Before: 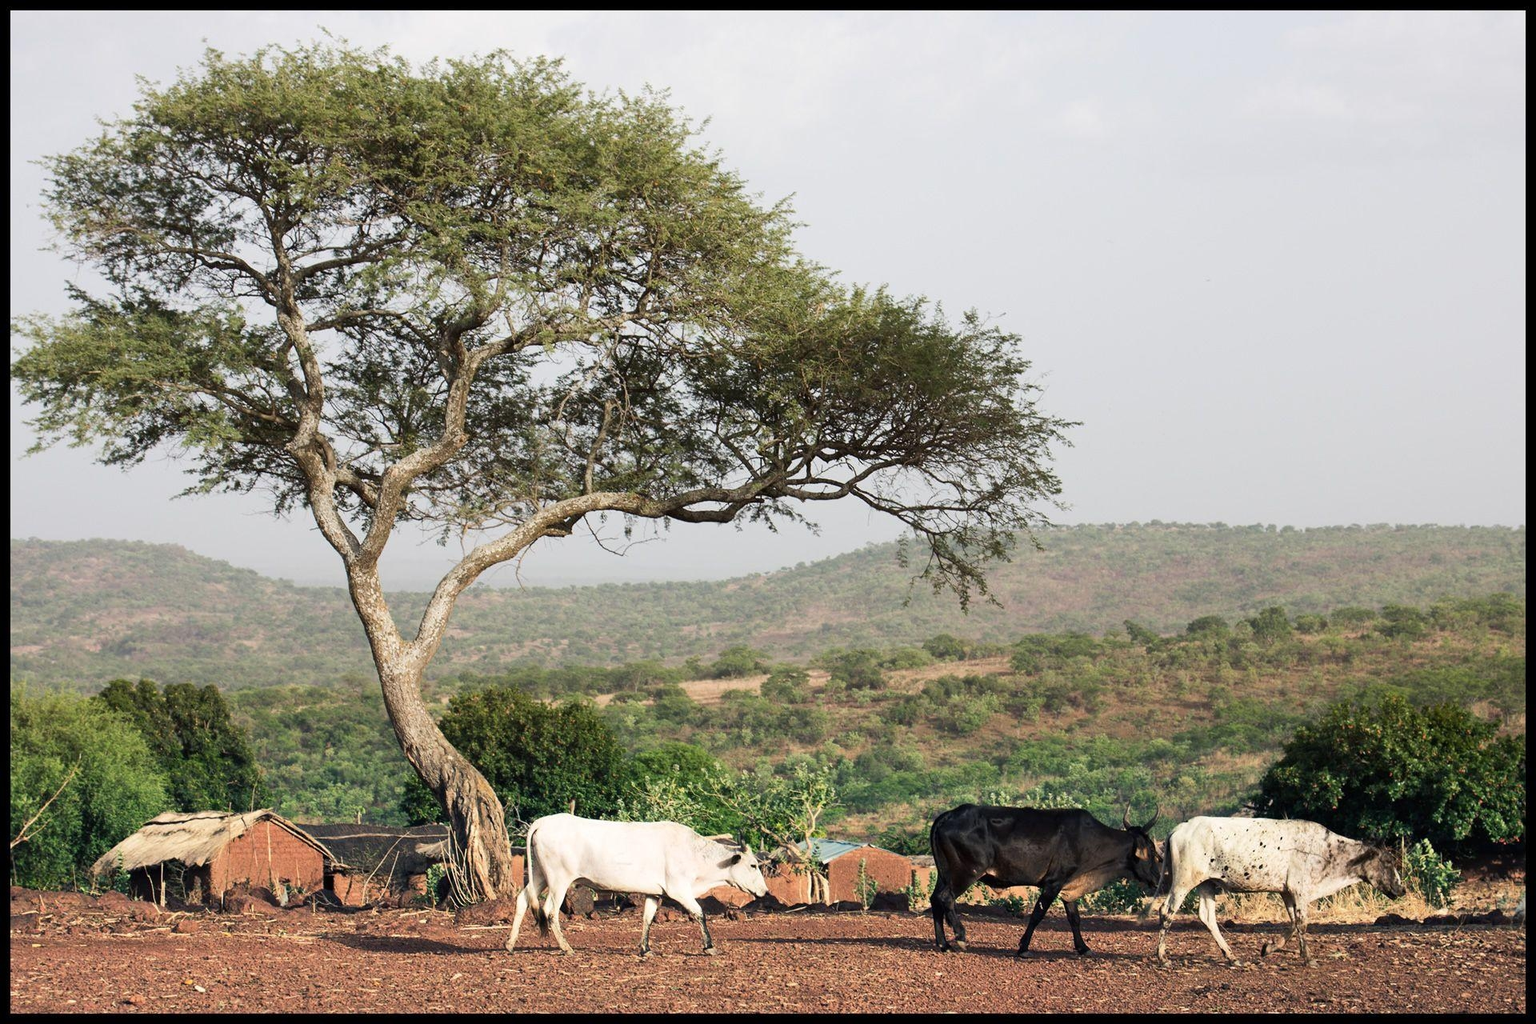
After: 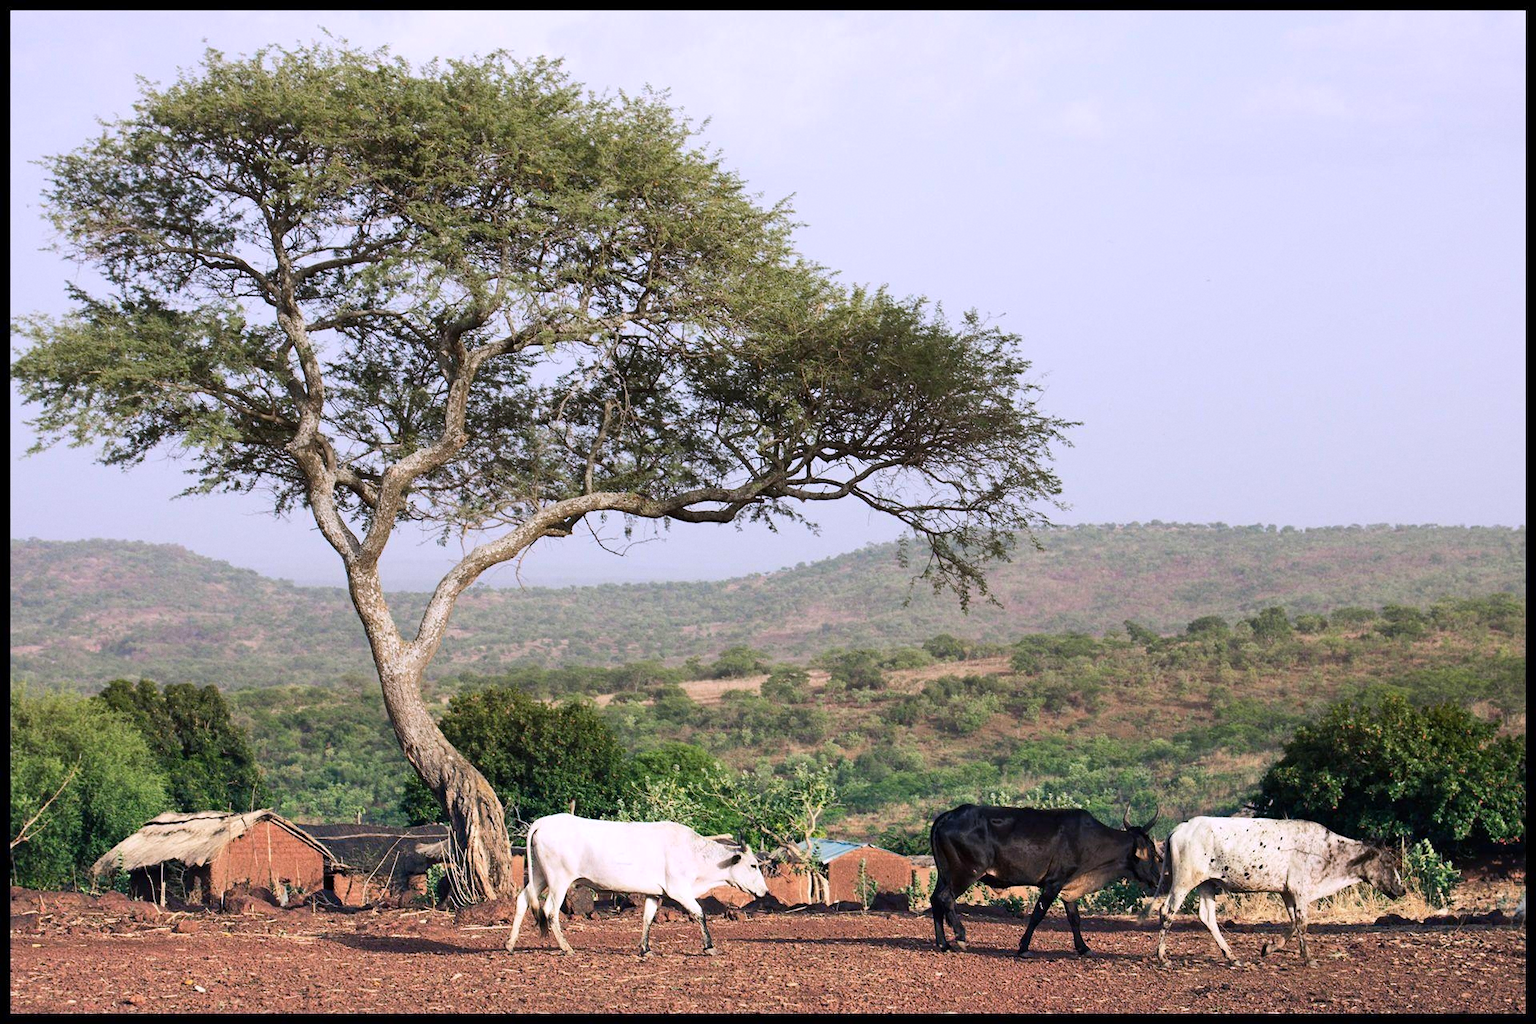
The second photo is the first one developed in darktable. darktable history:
grain: coarseness 14.57 ISO, strength 8.8%
white balance: red 1.004, blue 1.096
color zones: curves: ch1 [(0.25, 0.5) (0.747, 0.71)]
